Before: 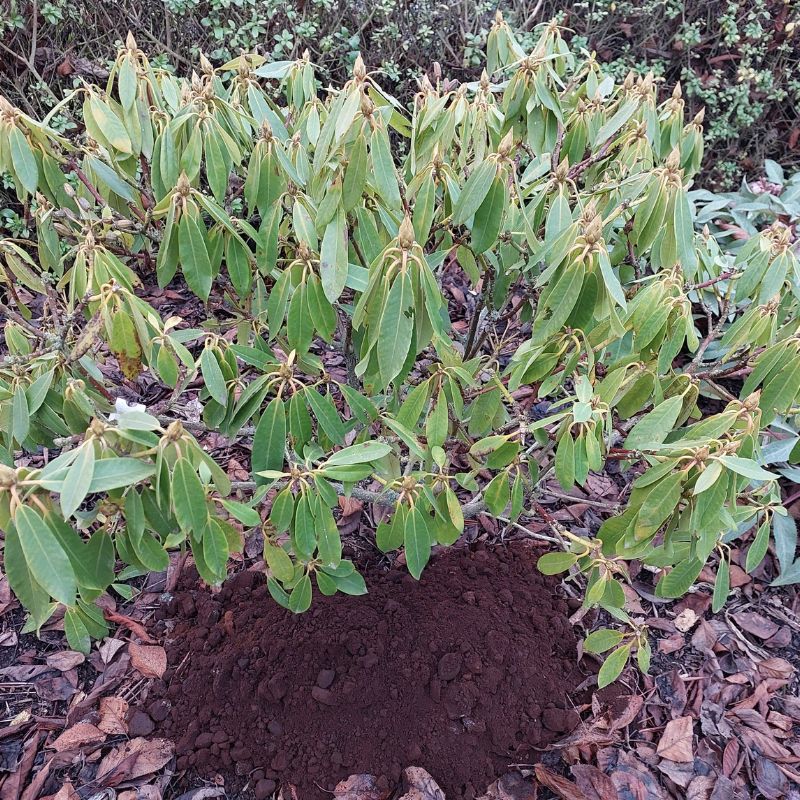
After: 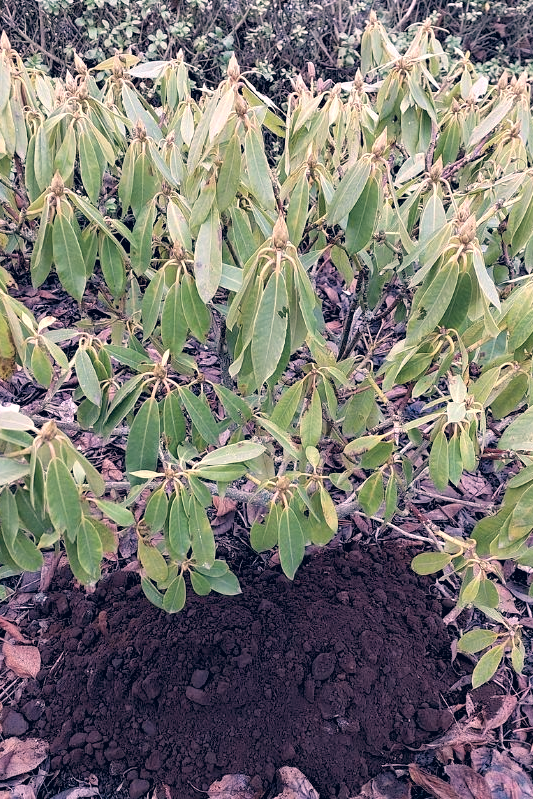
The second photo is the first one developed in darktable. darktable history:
color correction: highlights a* 14.46, highlights b* 5.85, shadows a* -5.53, shadows b* -15.24, saturation 0.85
rgb levels: levels [[0.01, 0.419, 0.839], [0, 0.5, 1], [0, 0.5, 1]]
rotate and perspective: automatic cropping original format, crop left 0, crop top 0
crop and rotate: left 15.754%, right 17.579%
